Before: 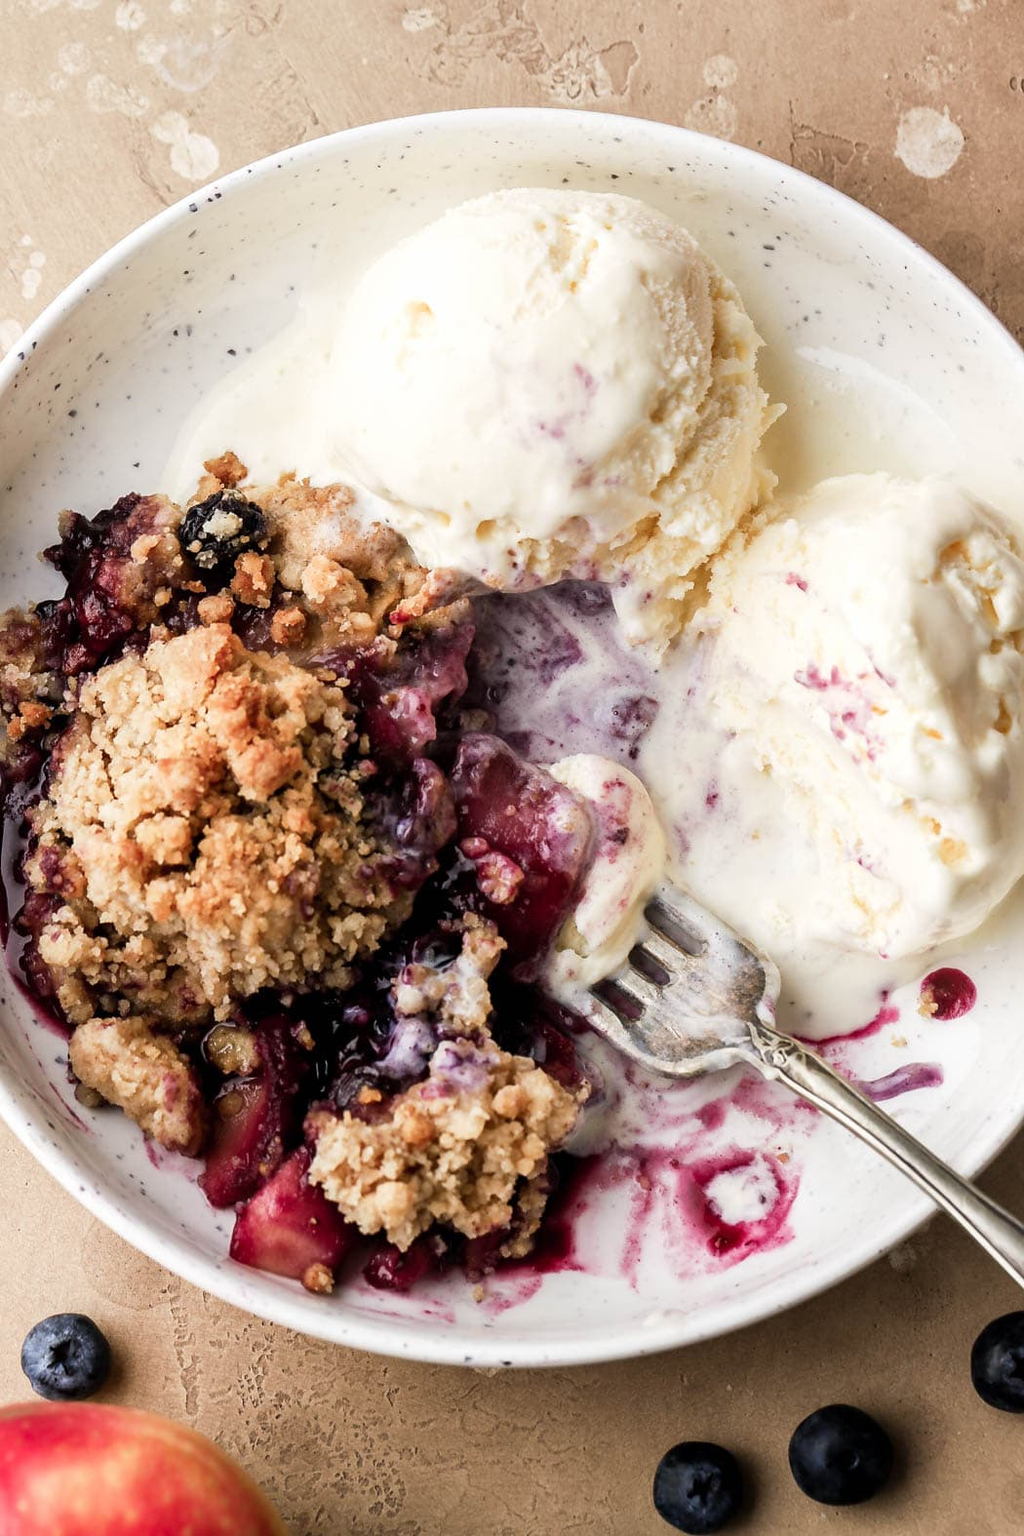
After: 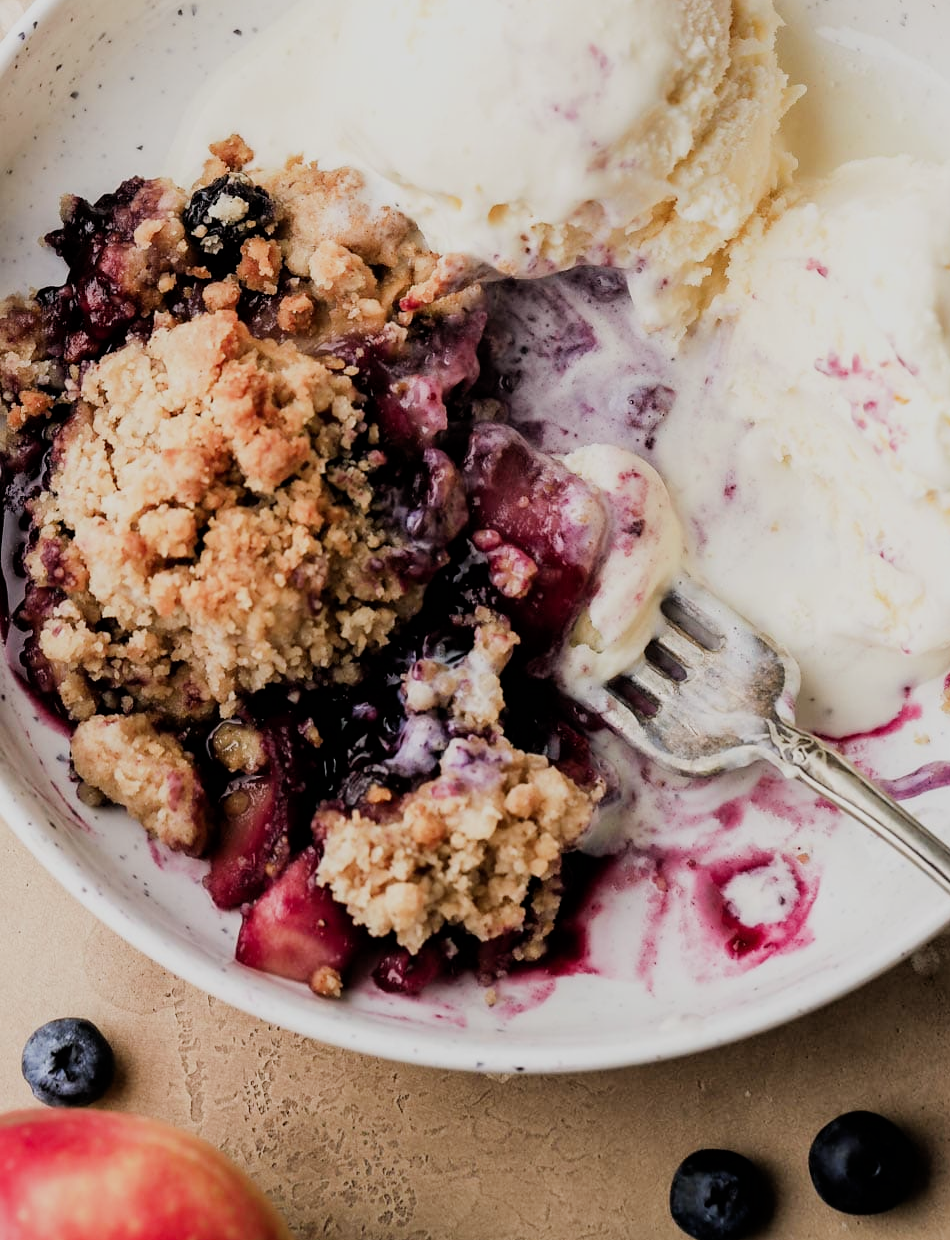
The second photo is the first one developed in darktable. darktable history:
levels: levels [0, 0.492, 0.984]
filmic rgb: black relative exposure -7.65 EV, white relative exposure 4.56 EV, hardness 3.61
crop: top 20.916%, right 9.437%, bottom 0.316%
